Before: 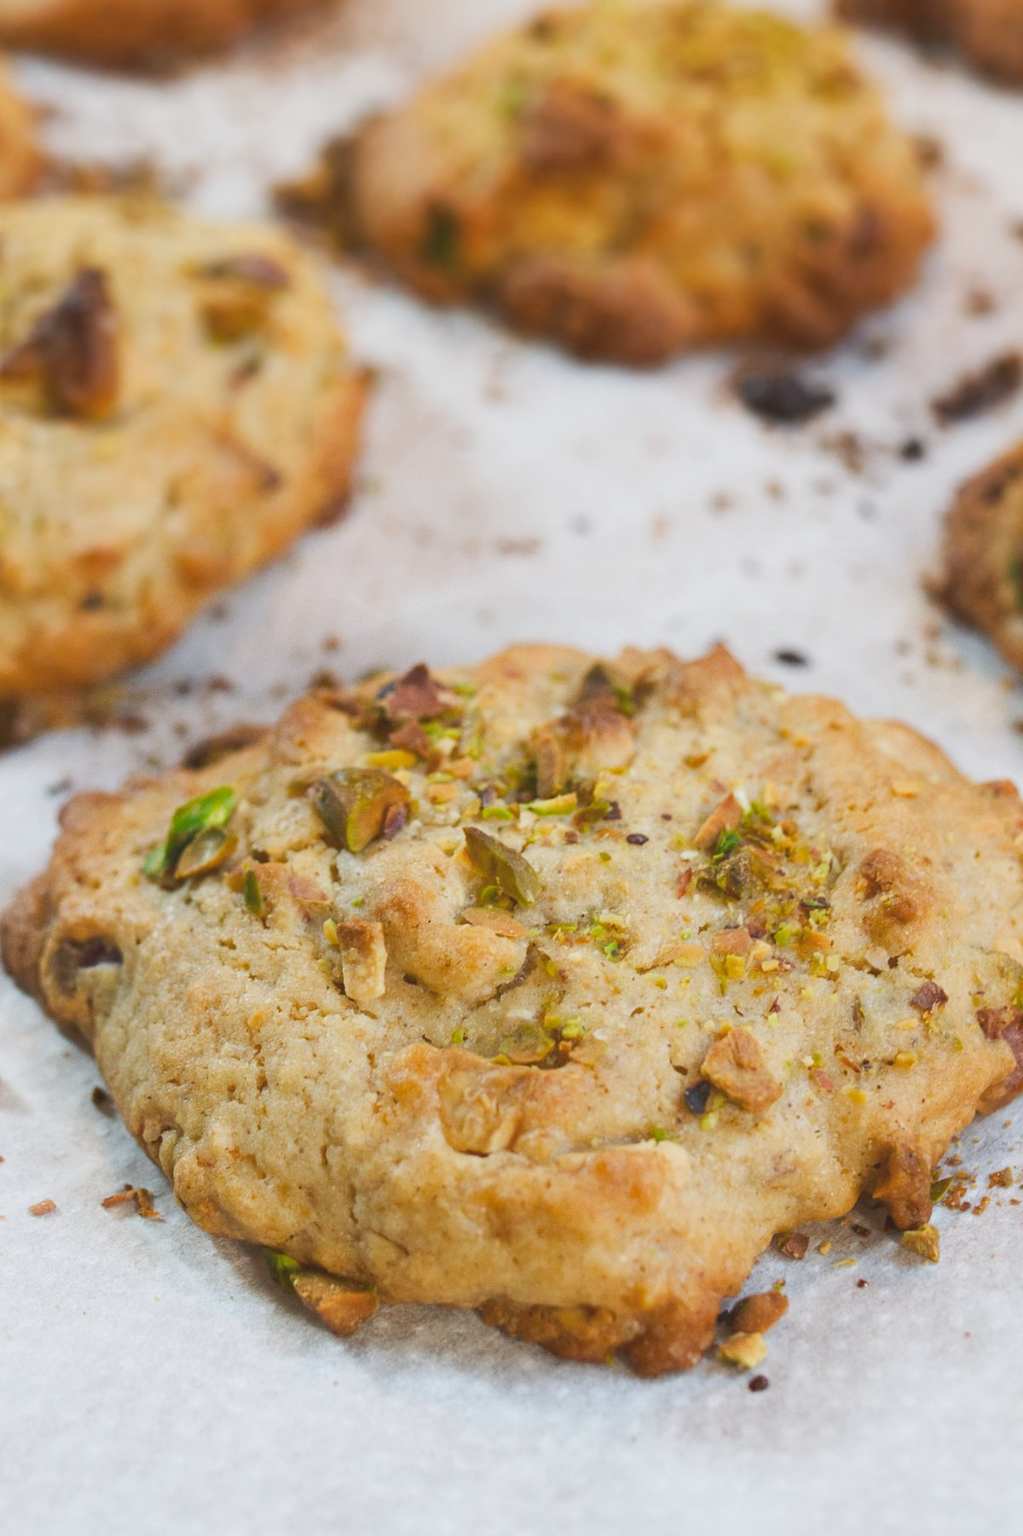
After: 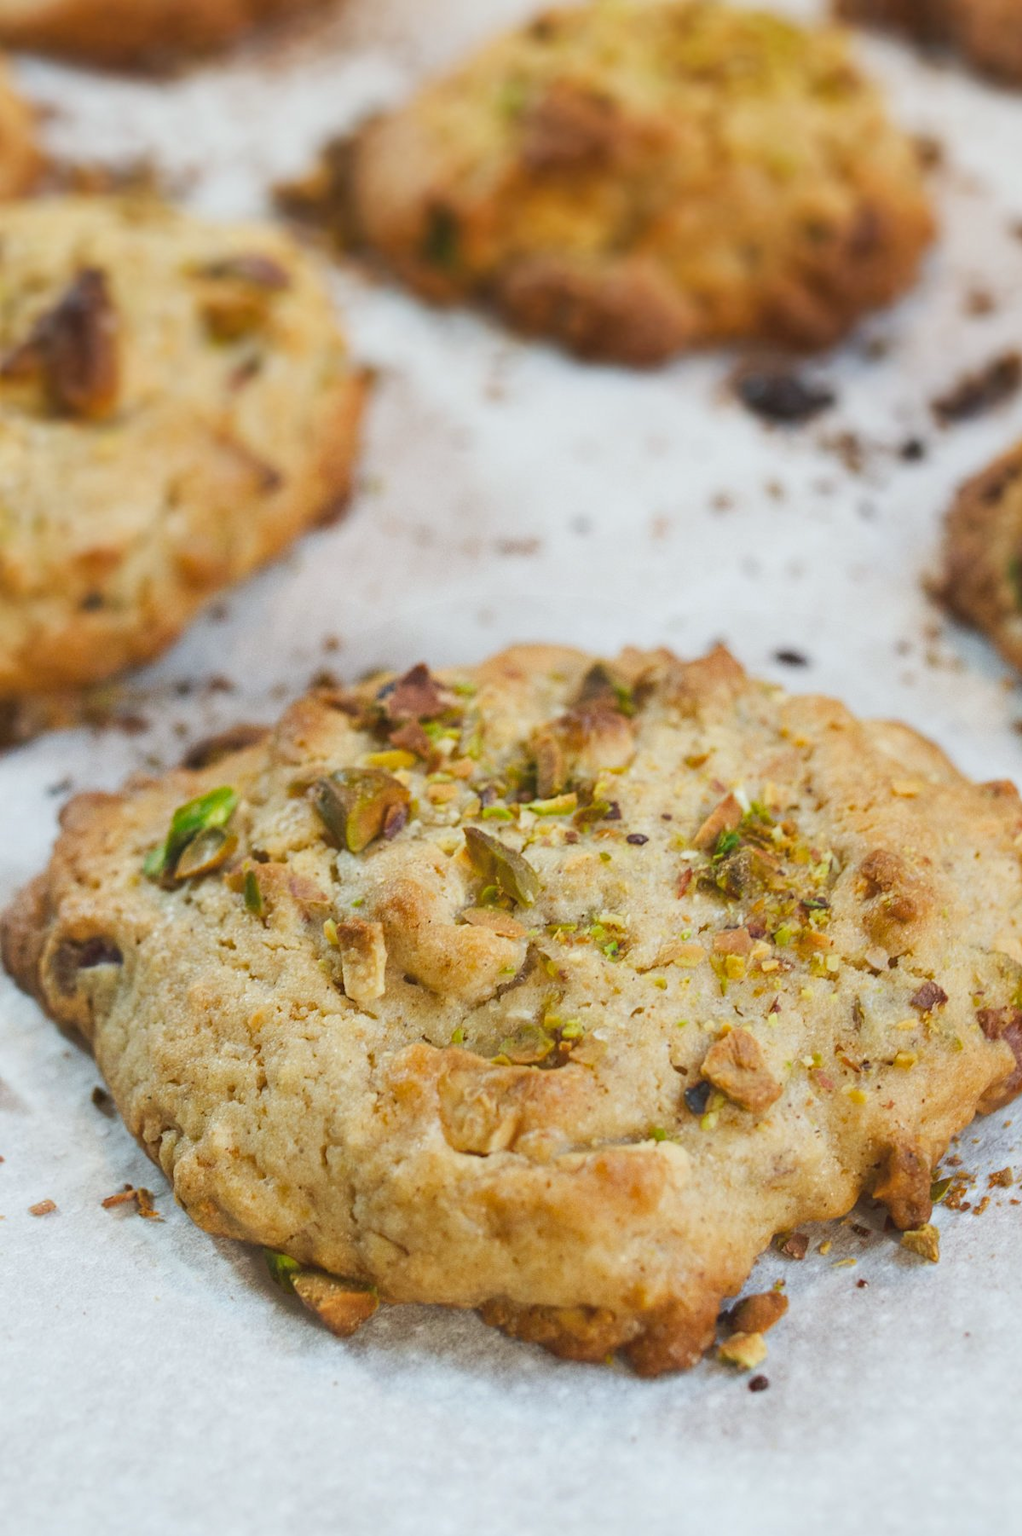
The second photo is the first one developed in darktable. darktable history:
local contrast: highlights 100%, shadows 100%, detail 120%, midtone range 0.2
white balance: red 0.978, blue 0.999
